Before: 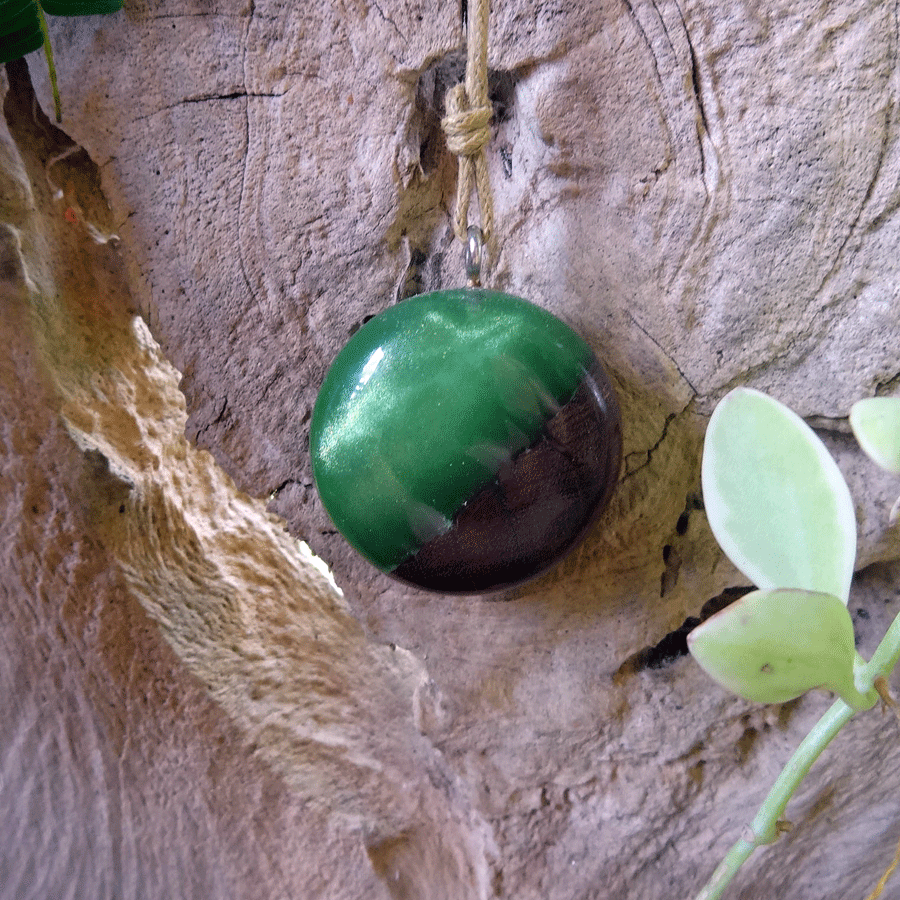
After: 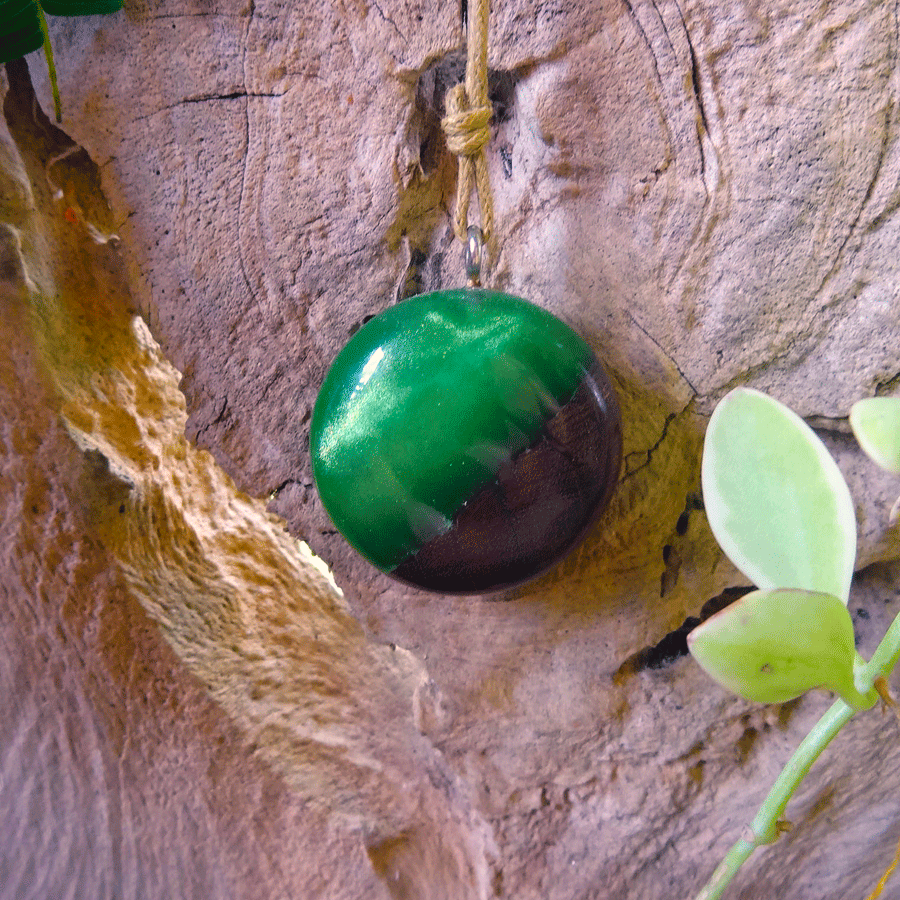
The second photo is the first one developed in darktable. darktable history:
color balance rgb: highlights gain › chroma 3.058%, highlights gain › hue 75.87°, global offset › luminance 0.519%, linear chroma grading › shadows 9.409%, linear chroma grading › highlights 9.753%, linear chroma grading › global chroma 14.554%, linear chroma grading › mid-tones 14.999%, perceptual saturation grading › global saturation 19.884%
